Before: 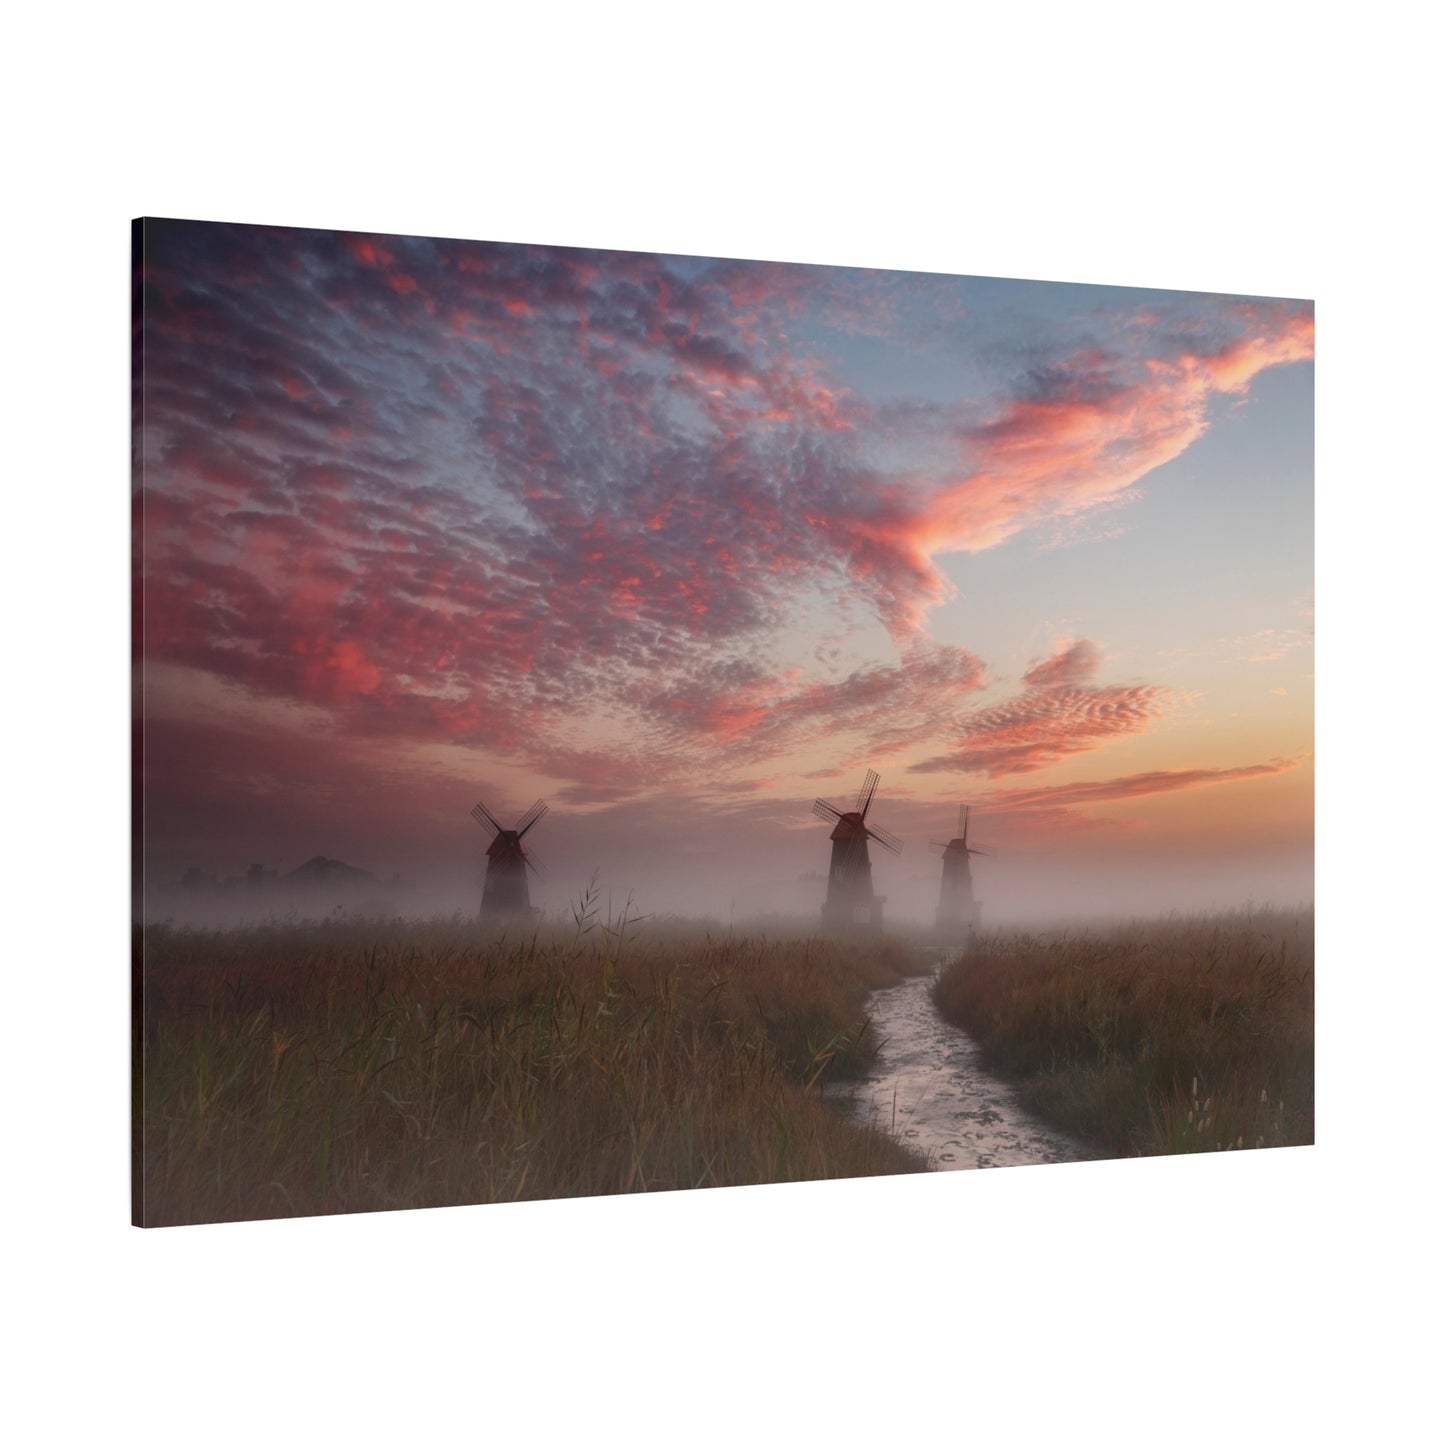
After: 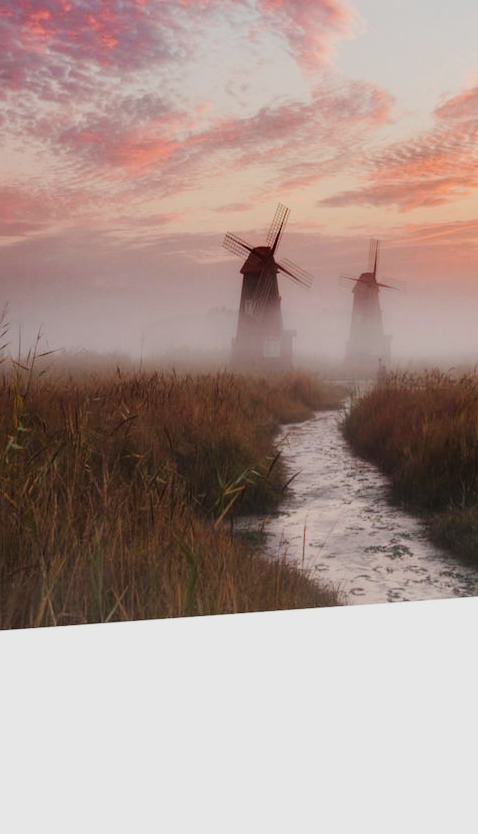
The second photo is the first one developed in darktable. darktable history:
crop: left 40.878%, top 39.176%, right 25.993%, bottom 3.081%
tone curve: curves: ch0 [(0, 0) (0.003, 0.019) (0.011, 0.021) (0.025, 0.023) (0.044, 0.026) (0.069, 0.037) (0.1, 0.059) (0.136, 0.088) (0.177, 0.138) (0.224, 0.199) (0.277, 0.279) (0.335, 0.376) (0.399, 0.481) (0.468, 0.581) (0.543, 0.658) (0.623, 0.735) (0.709, 0.8) (0.801, 0.861) (0.898, 0.928) (1, 1)], preserve colors none
filmic rgb: white relative exposure 3.85 EV, hardness 4.3
